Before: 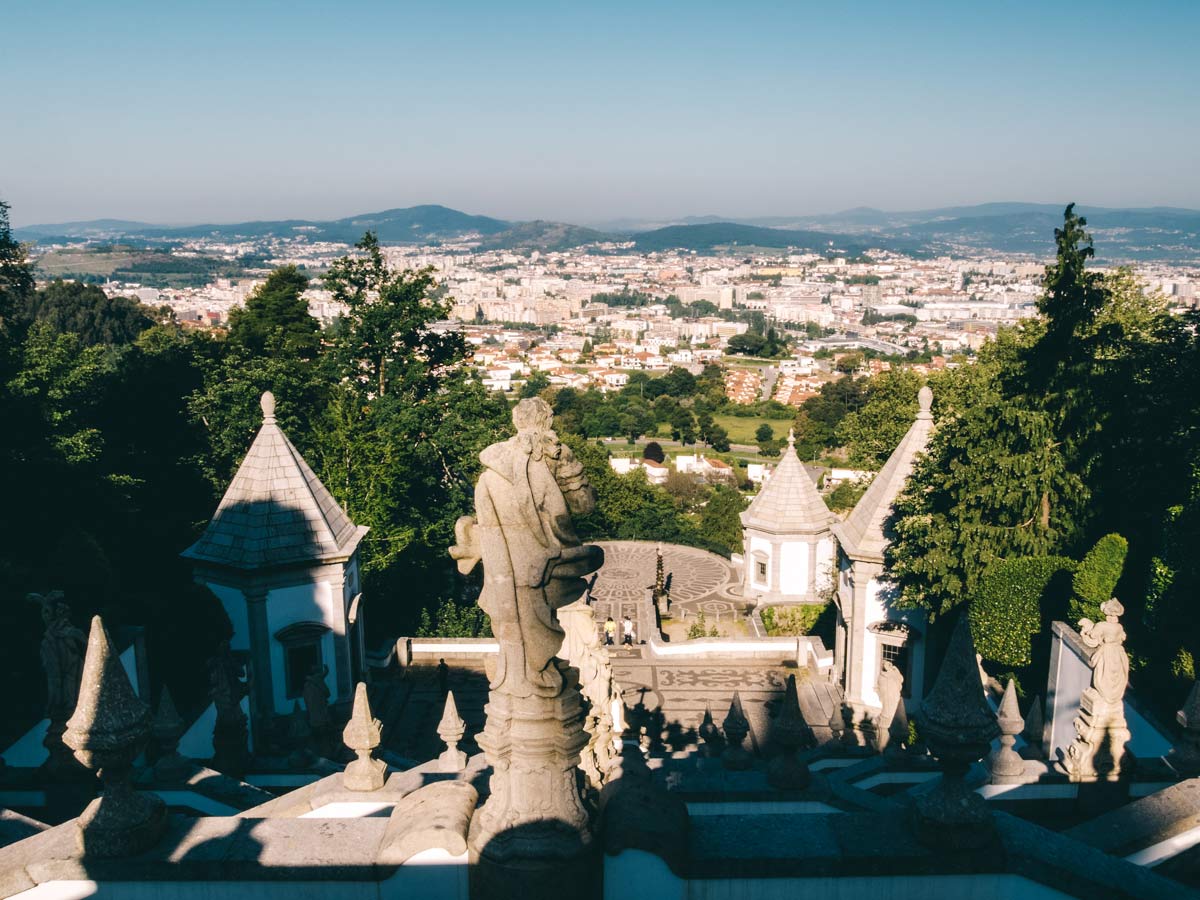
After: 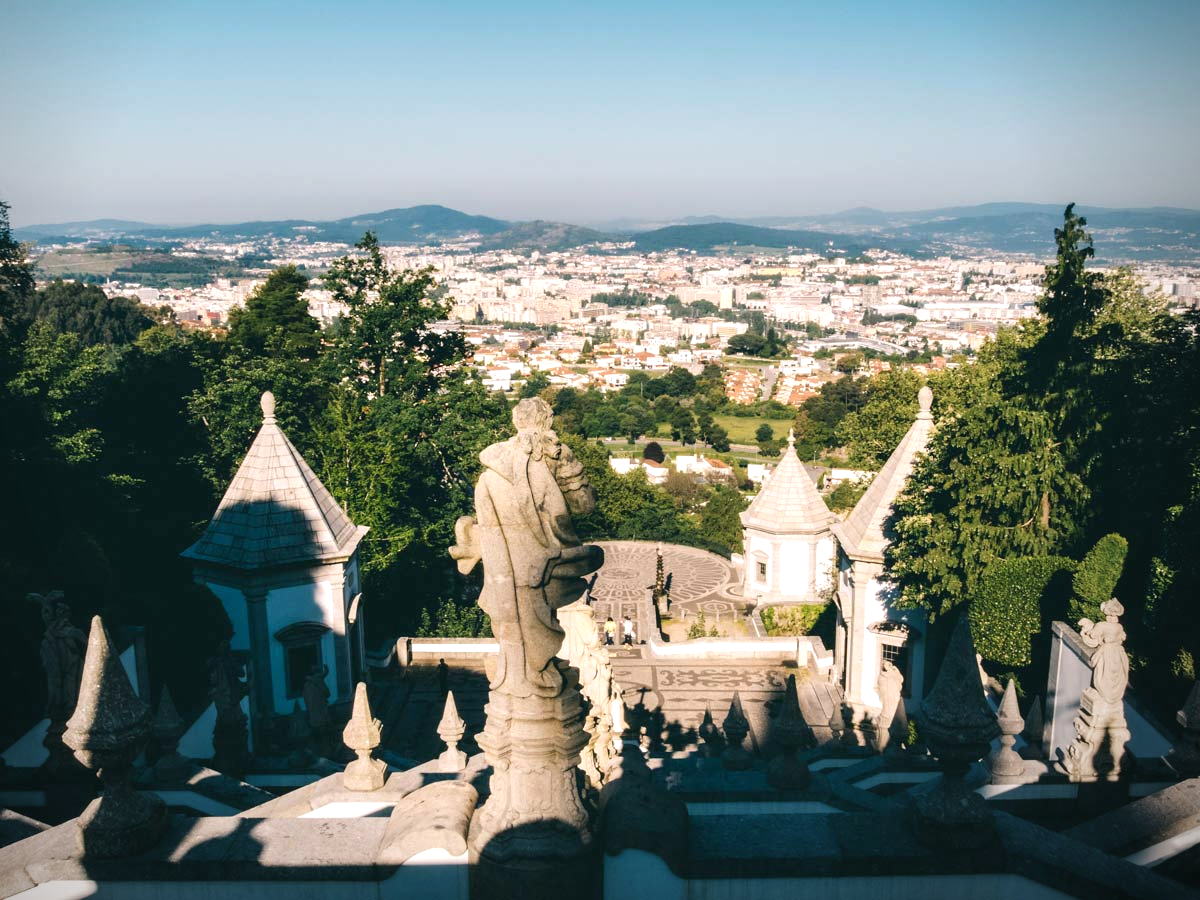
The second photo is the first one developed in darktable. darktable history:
vignetting: fall-off radius 81.5%, brightness -0.799, center (-0.067, -0.307)
exposure: exposure 0.296 EV, compensate highlight preservation false
